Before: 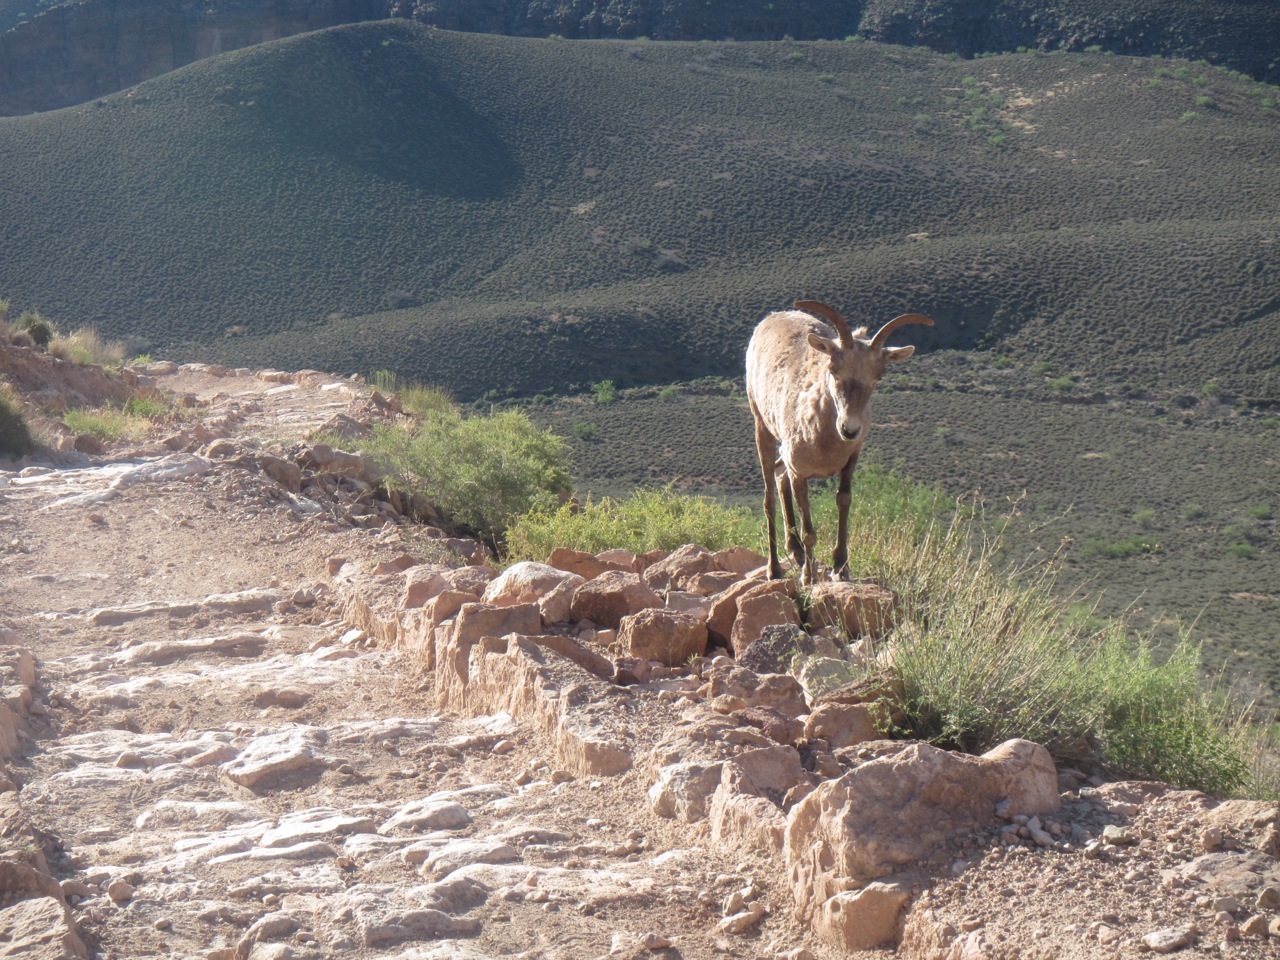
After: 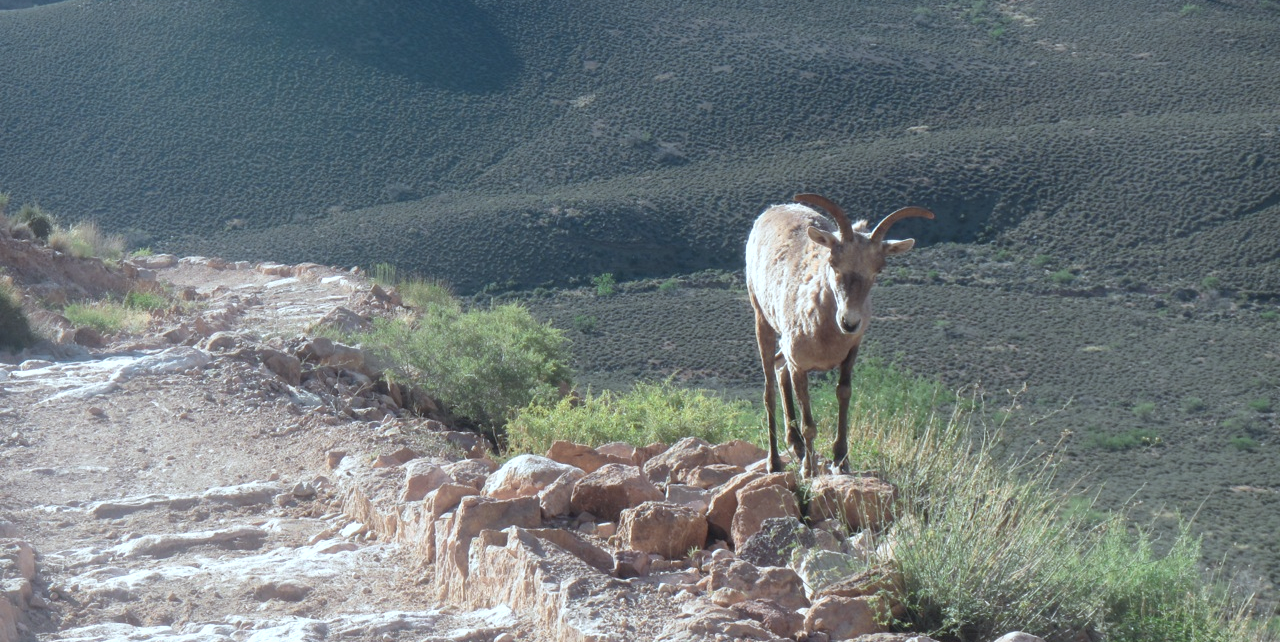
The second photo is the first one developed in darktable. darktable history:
color calibration: gray › normalize channels true, illuminant F (fluorescent), F source F9 (Cool White Deluxe 4150 K) – high CRI, x 0.375, y 0.373, temperature 4162.17 K, gamut compression 0.027
color zones: curves: ch0 [(0.018, 0.548) (0.224, 0.64) (0.425, 0.447) (0.675, 0.575) (0.732, 0.579)]; ch1 [(0.066, 0.487) (0.25, 0.5) (0.404, 0.43) (0.75, 0.421) (0.956, 0.421)]; ch2 [(0.044, 0.561) (0.215, 0.465) (0.399, 0.544) (0.465, 0.548) (0.614, 0.447) (0.724, 0.43) (0.882, 0.623) (0.956, 0.632)]
crop: top 11.181%, bottom 21.866%
